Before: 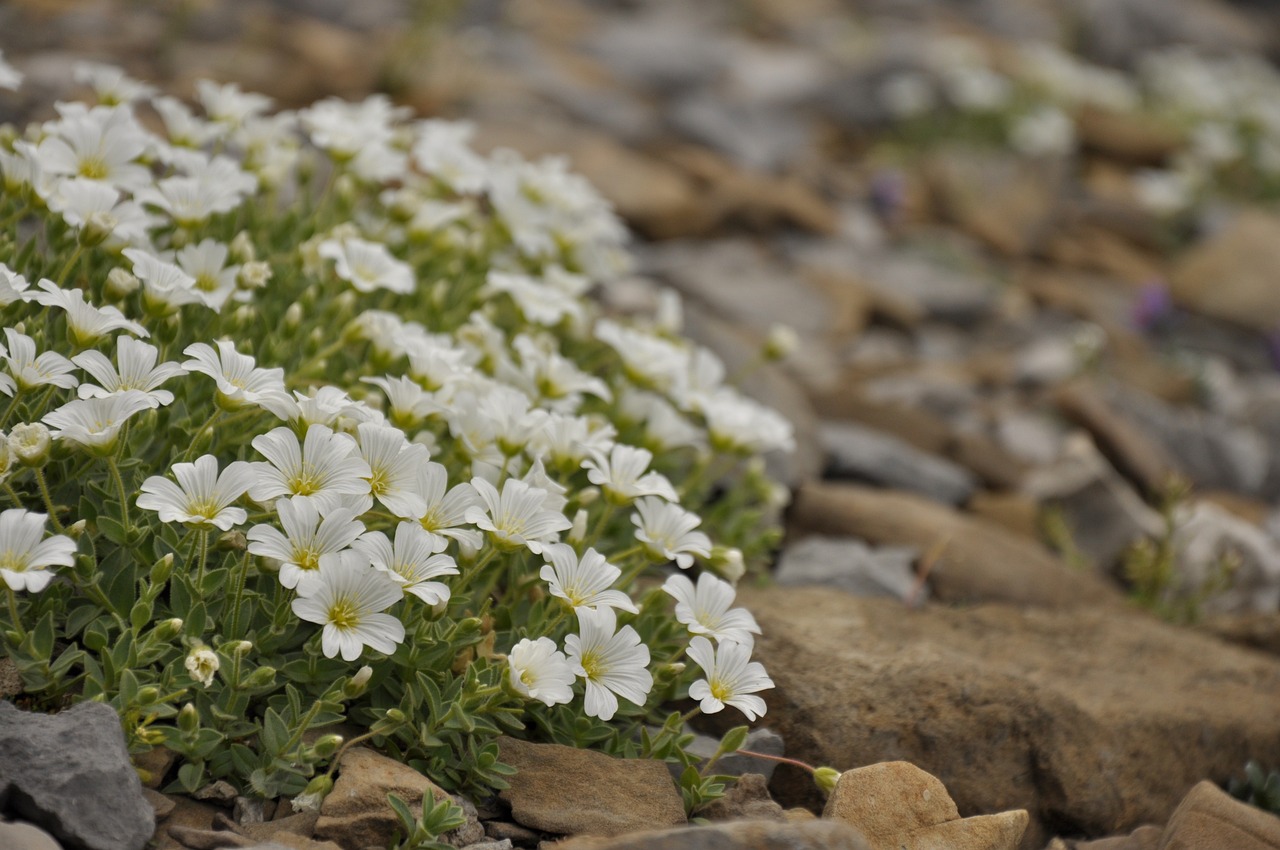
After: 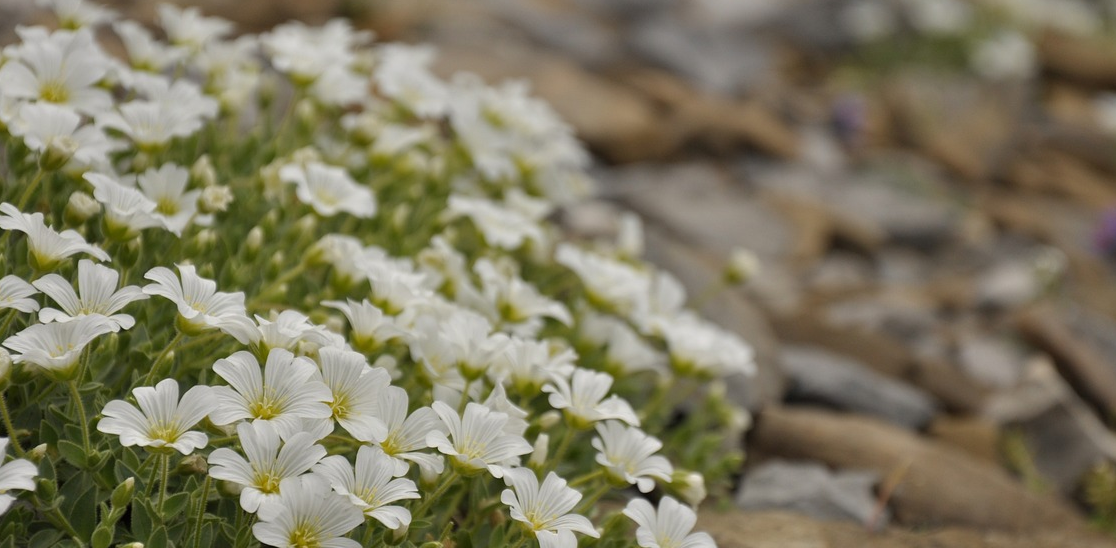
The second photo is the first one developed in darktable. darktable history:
crop: left 3.081%, top 8.995%, right 9.66%, bottom 26.42%
